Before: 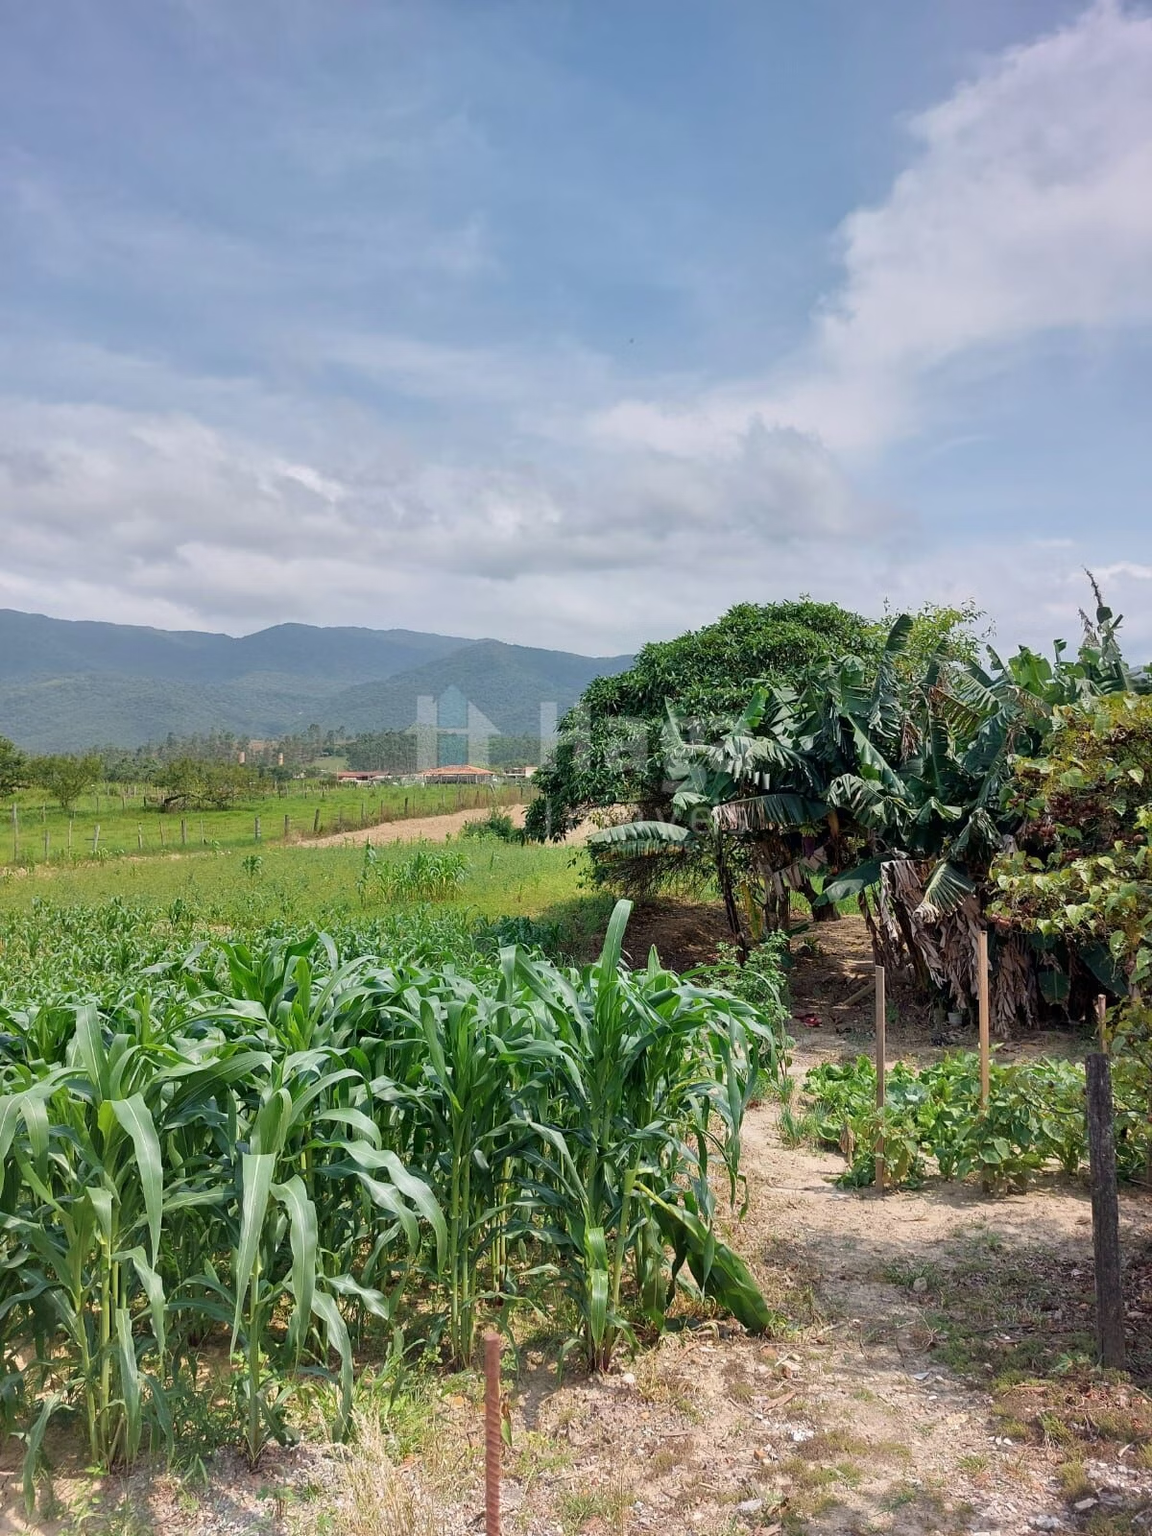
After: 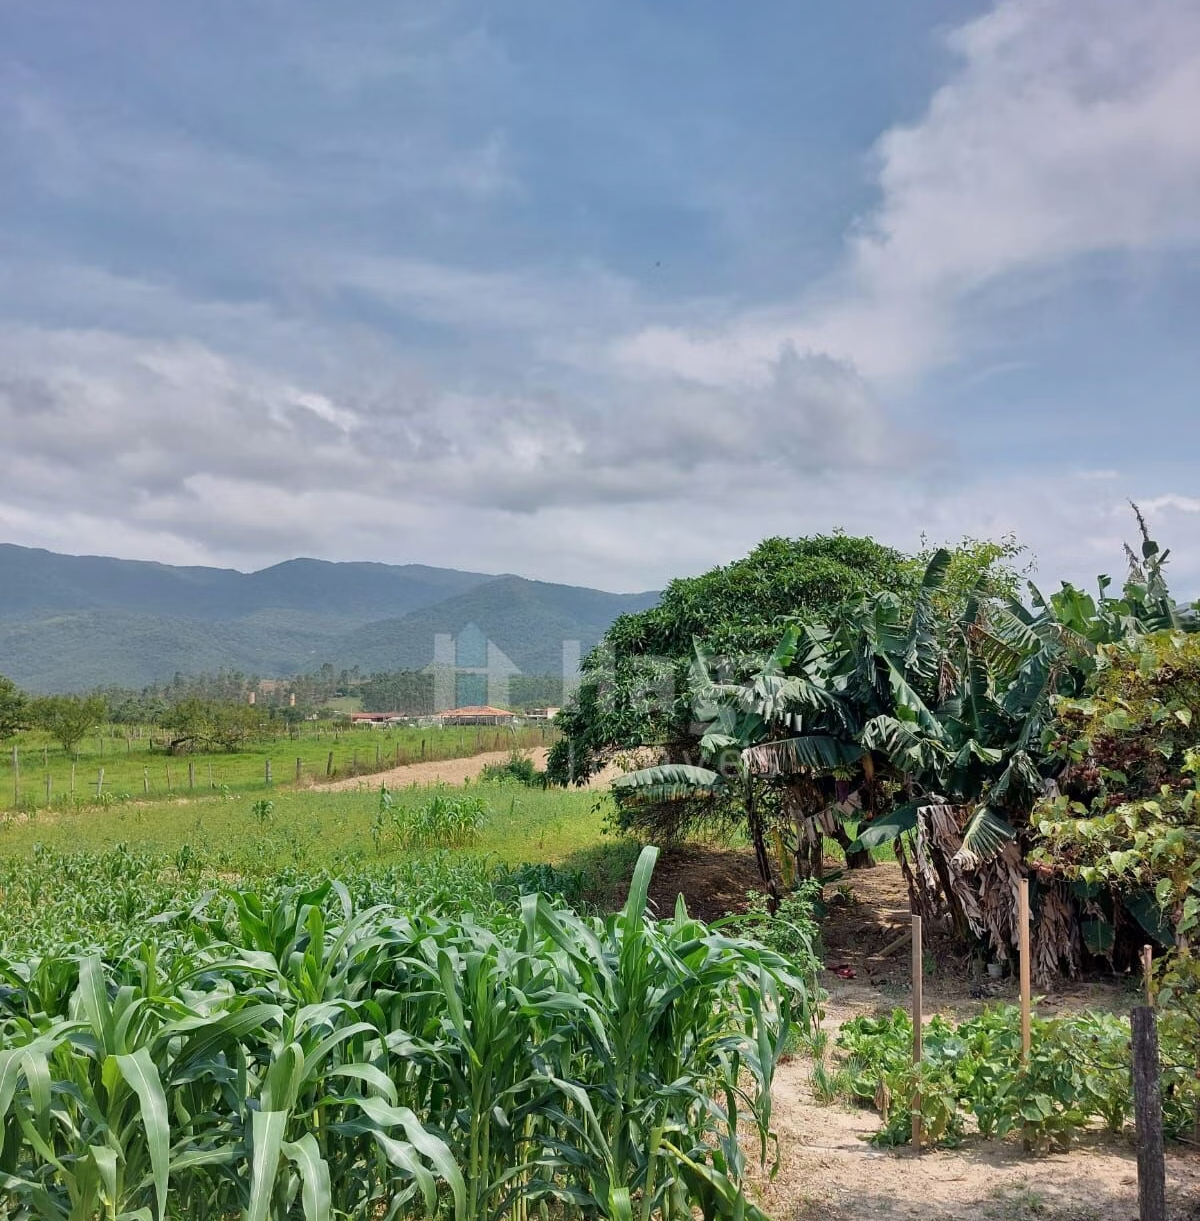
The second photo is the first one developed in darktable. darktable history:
shadows and highlights: low approximation 0.01, soften with gaussian
crop: top 5.725%, bottom 17.96%
